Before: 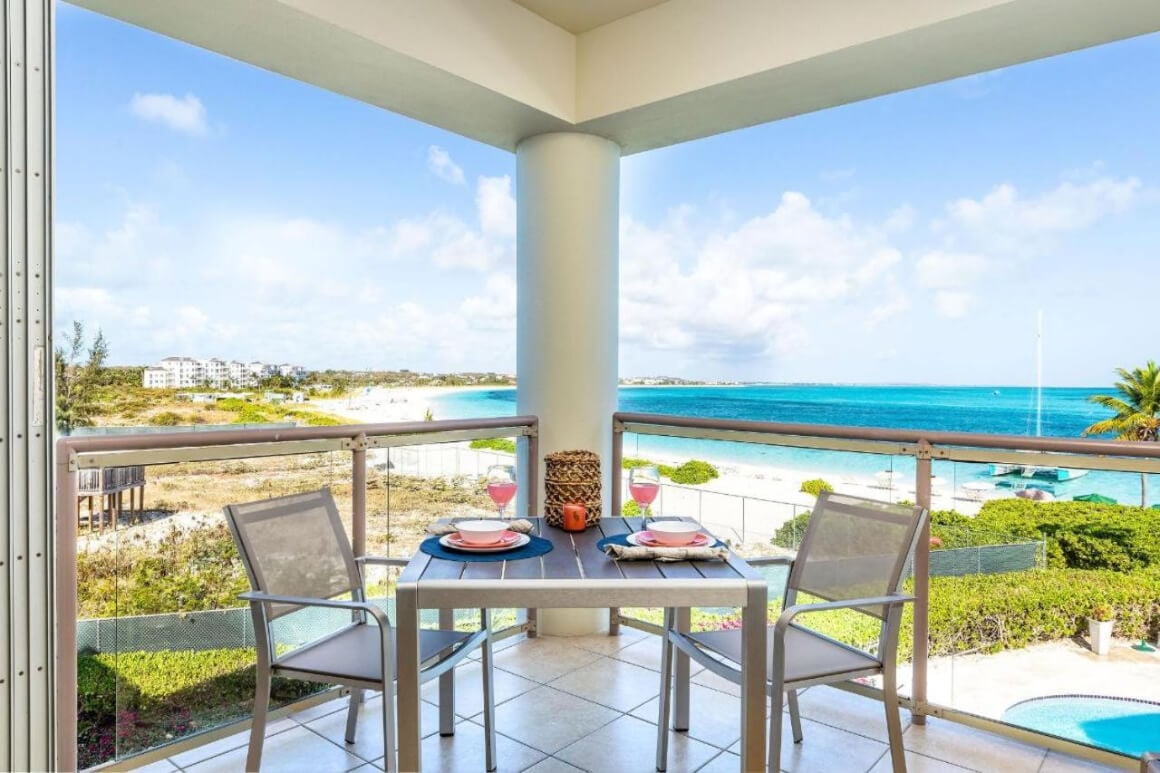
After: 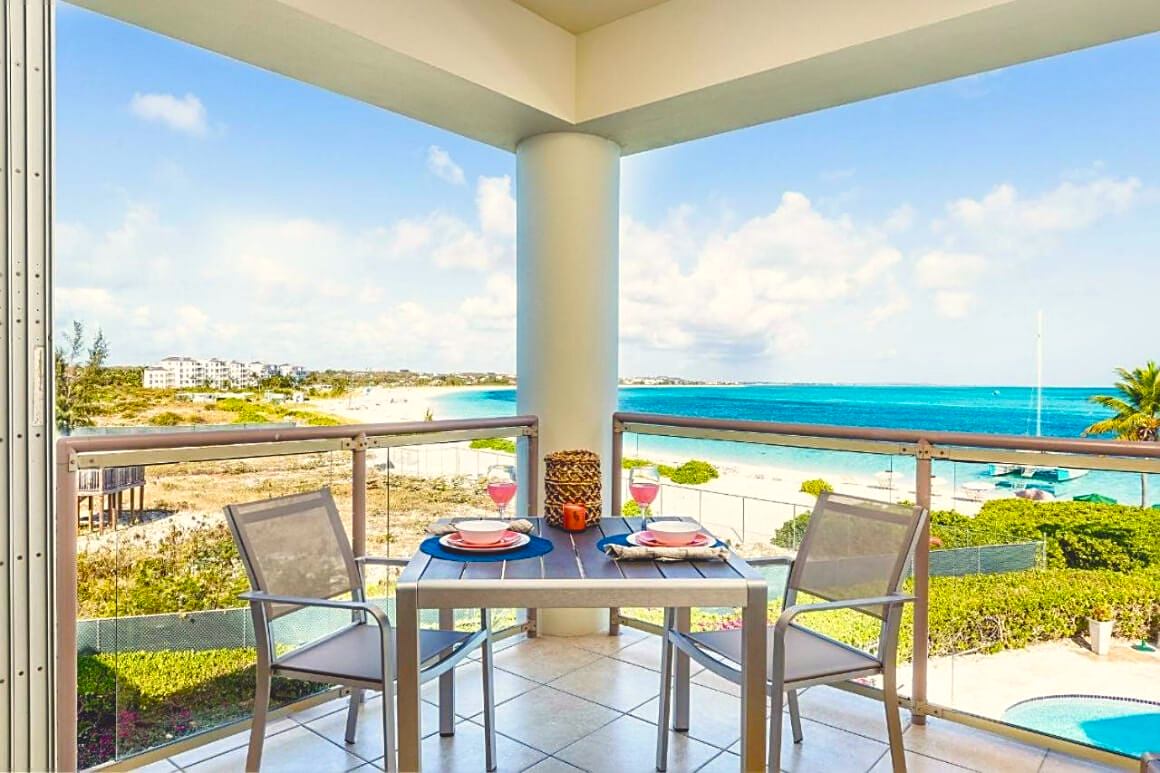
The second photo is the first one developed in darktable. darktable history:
color balance rgb: shadows lift › chroma 3%, shadows lift › hue 280.8°, power › hue 330°, highlights gain › chroma 3%, highlights gain › hue 75.6°, global offset › luminance 1.5%, perceptual saturation grading › global saturation 20%, perceptual saturation grading › highlights -25%, perceptual saturation grading › shadows 50%, global vibrance 30%
sharpen: on, module defaults
